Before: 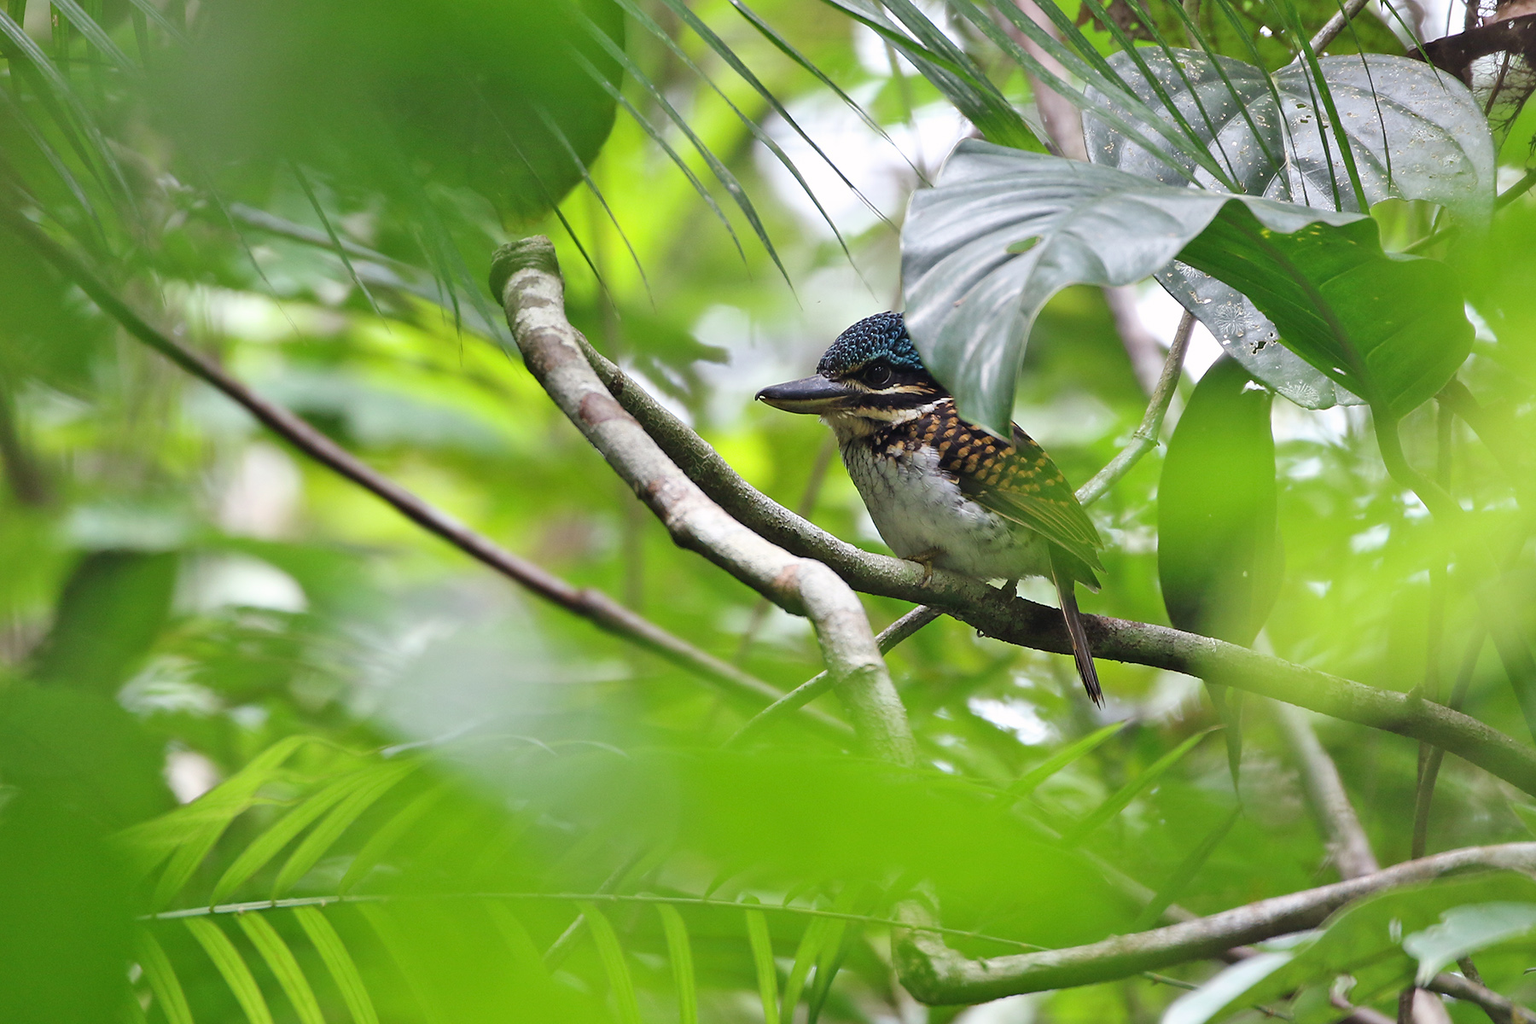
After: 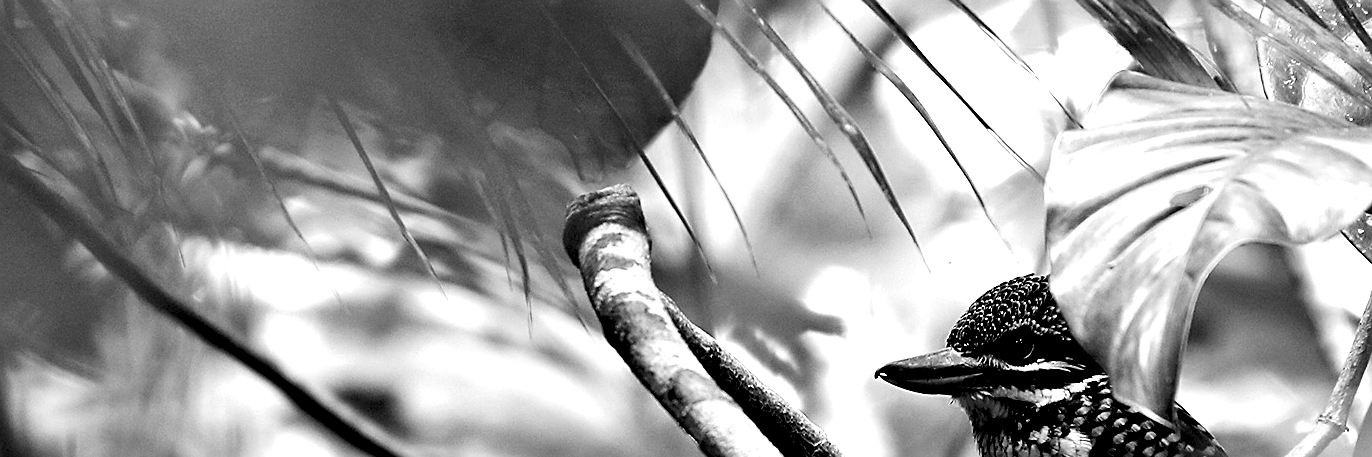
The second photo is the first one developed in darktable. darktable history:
exposure: black level correction 0.056, compensate highlight preservation false
sharpen: on, module defaults
tone equalizer: -8 EV -1.08 EV, -7 EV -1.01 EV, -6 EV -0.867 EV, -5 EV -0.578 EV, -3 EV 0.578 EV, -2 EV 0.867 EV, -1 EV 1.01 EV, +0 EV 1.08 EV, edges refinement/feathering 500, mask exposure compensation -1.57 EV, preserve details no
crop: left 0.579%, top 7.627%, right 23.167%, bottom 54.275%
monochrome: on, module defaults
